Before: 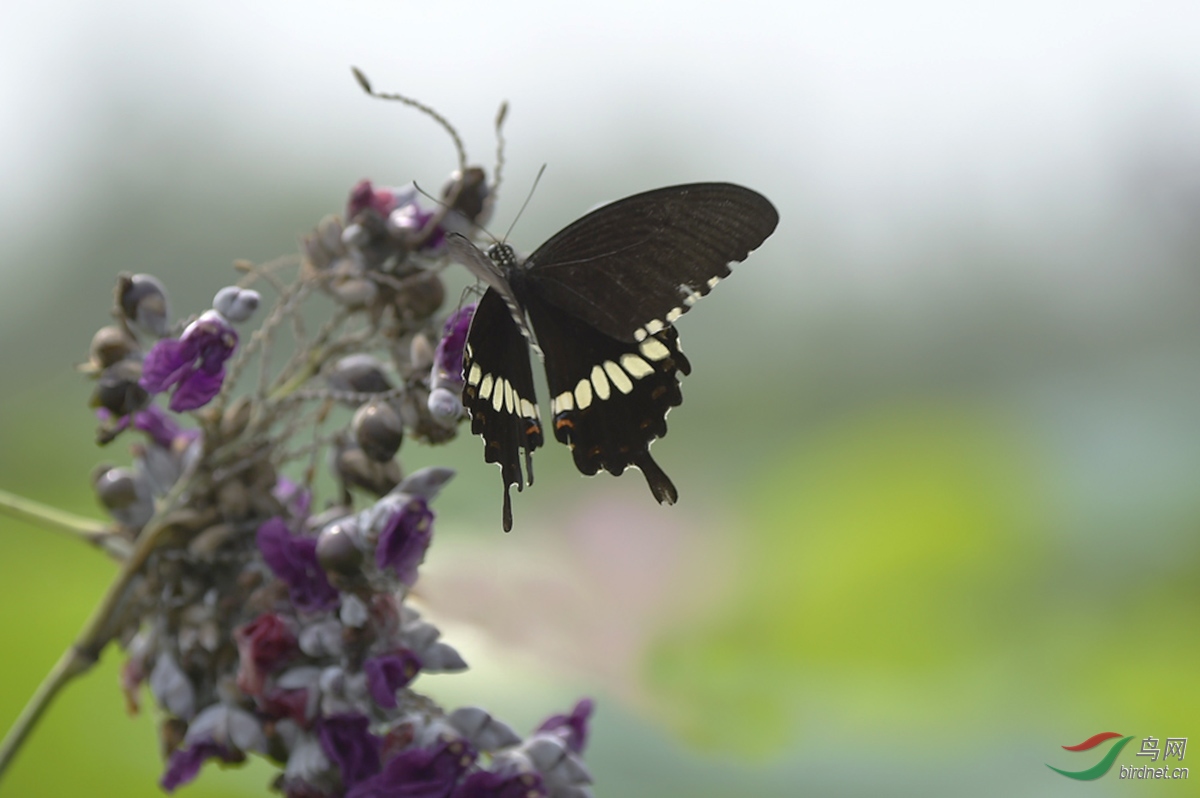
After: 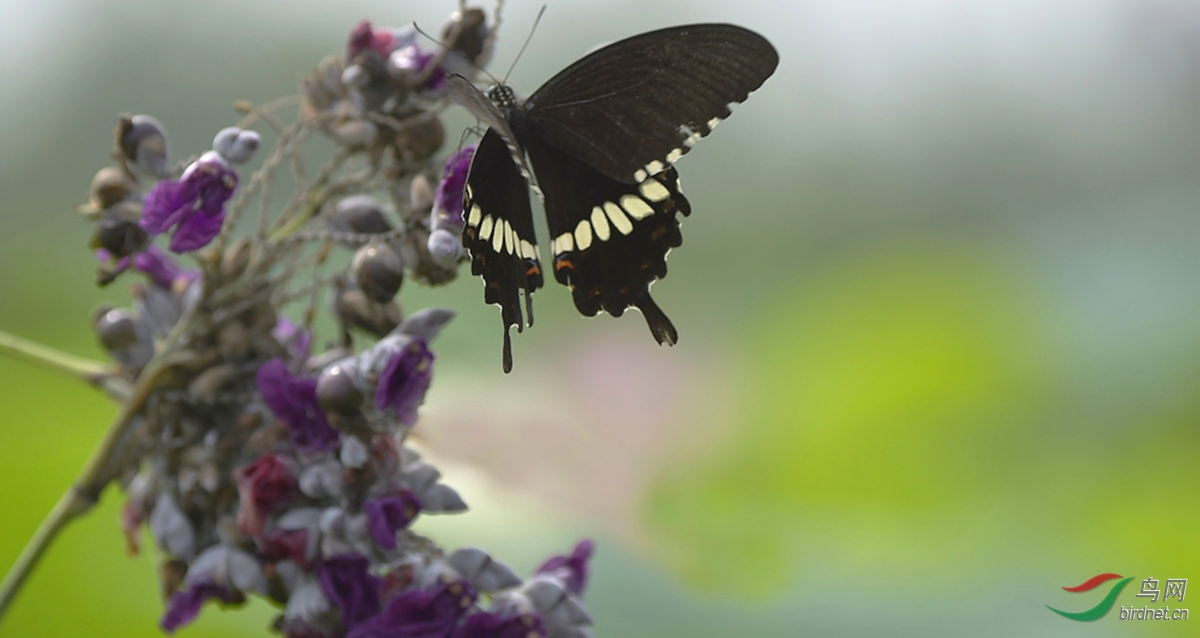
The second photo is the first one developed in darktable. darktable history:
contrast brightness saturation: saturation 0.13
crop and rotate: top 19.998%
